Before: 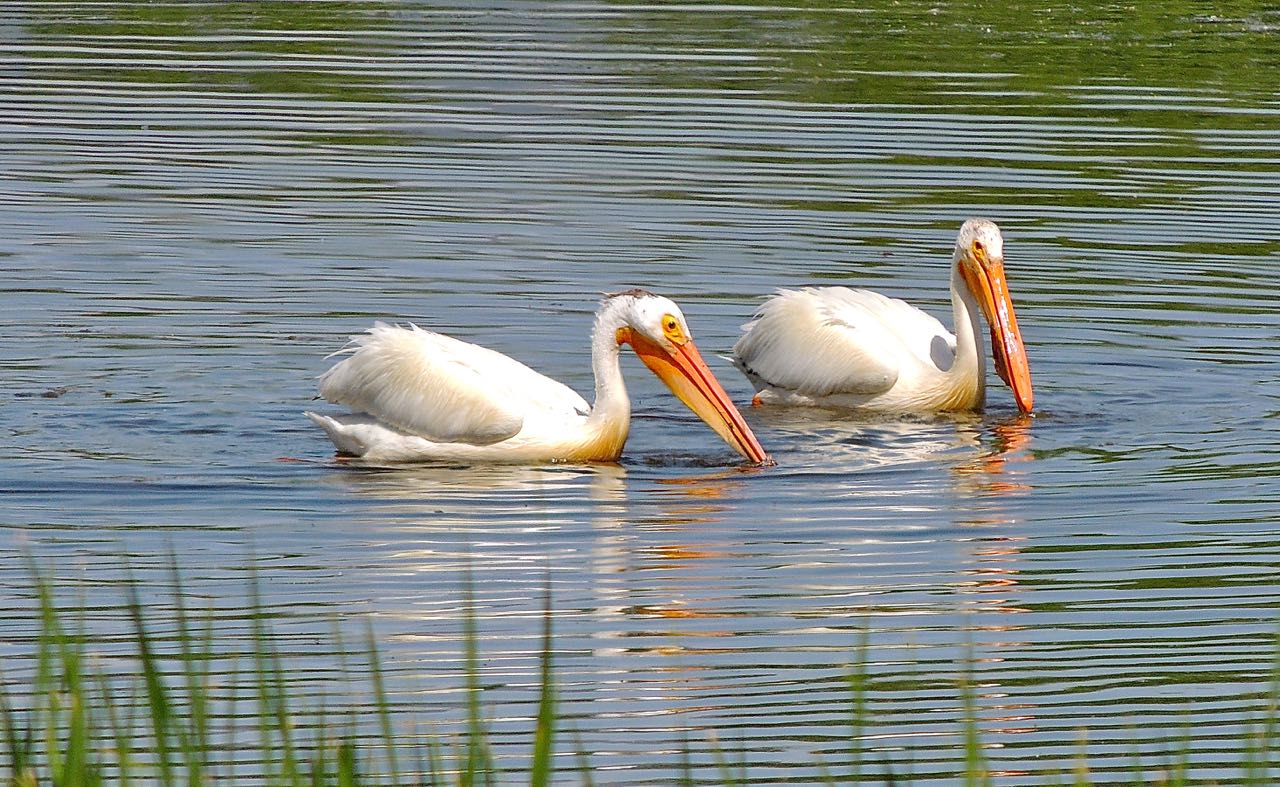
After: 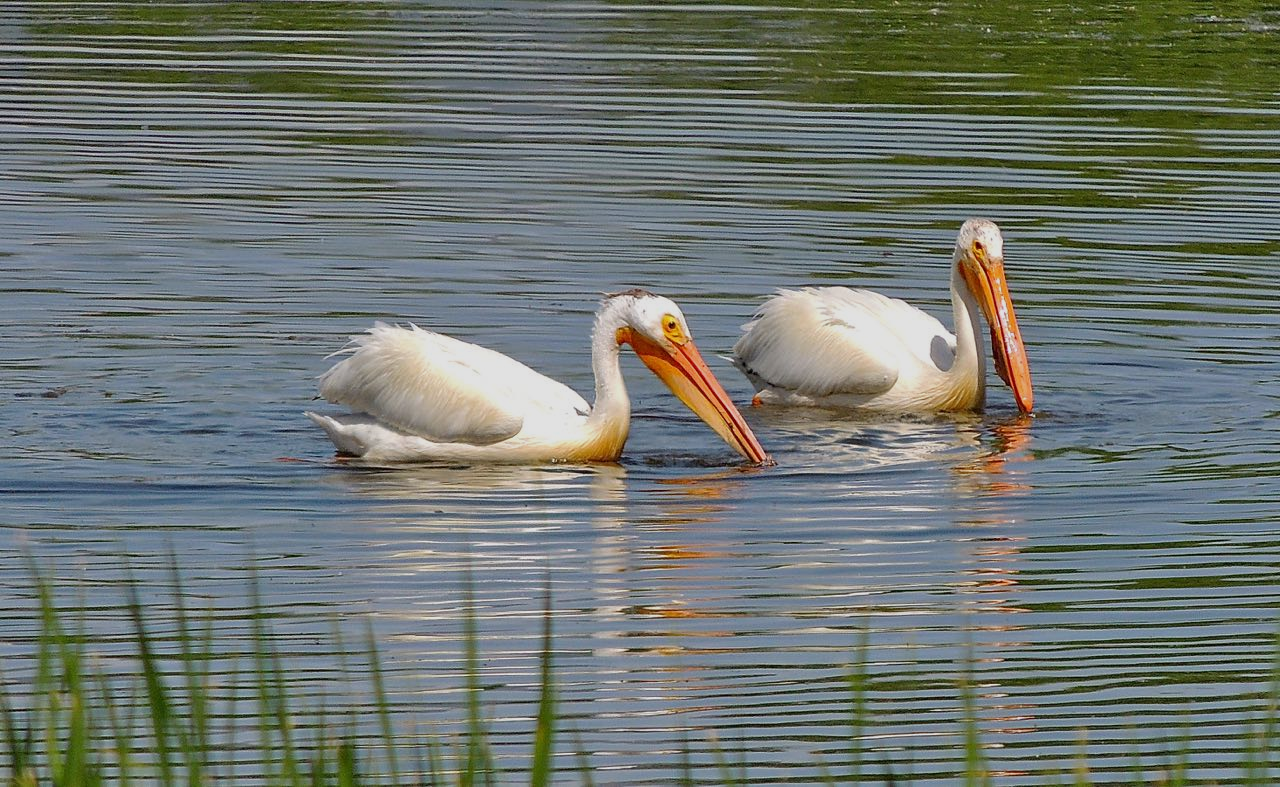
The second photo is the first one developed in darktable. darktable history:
exposure: exposure -0.415 EV, compensate exposure bias true, compensate highlight preservation false
